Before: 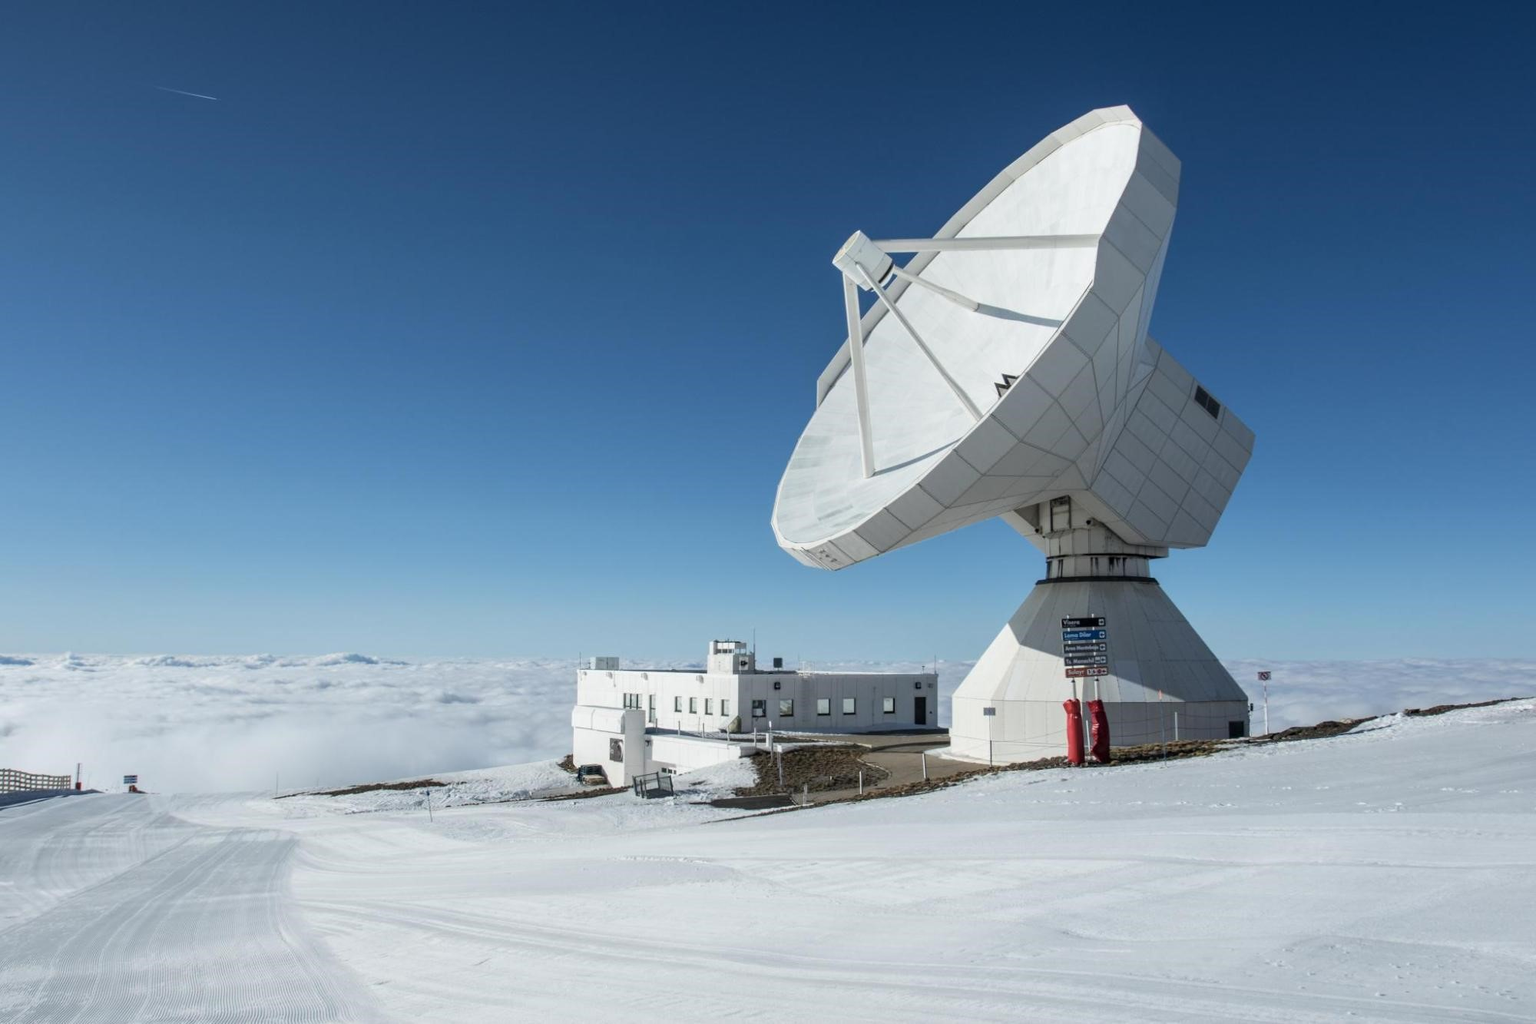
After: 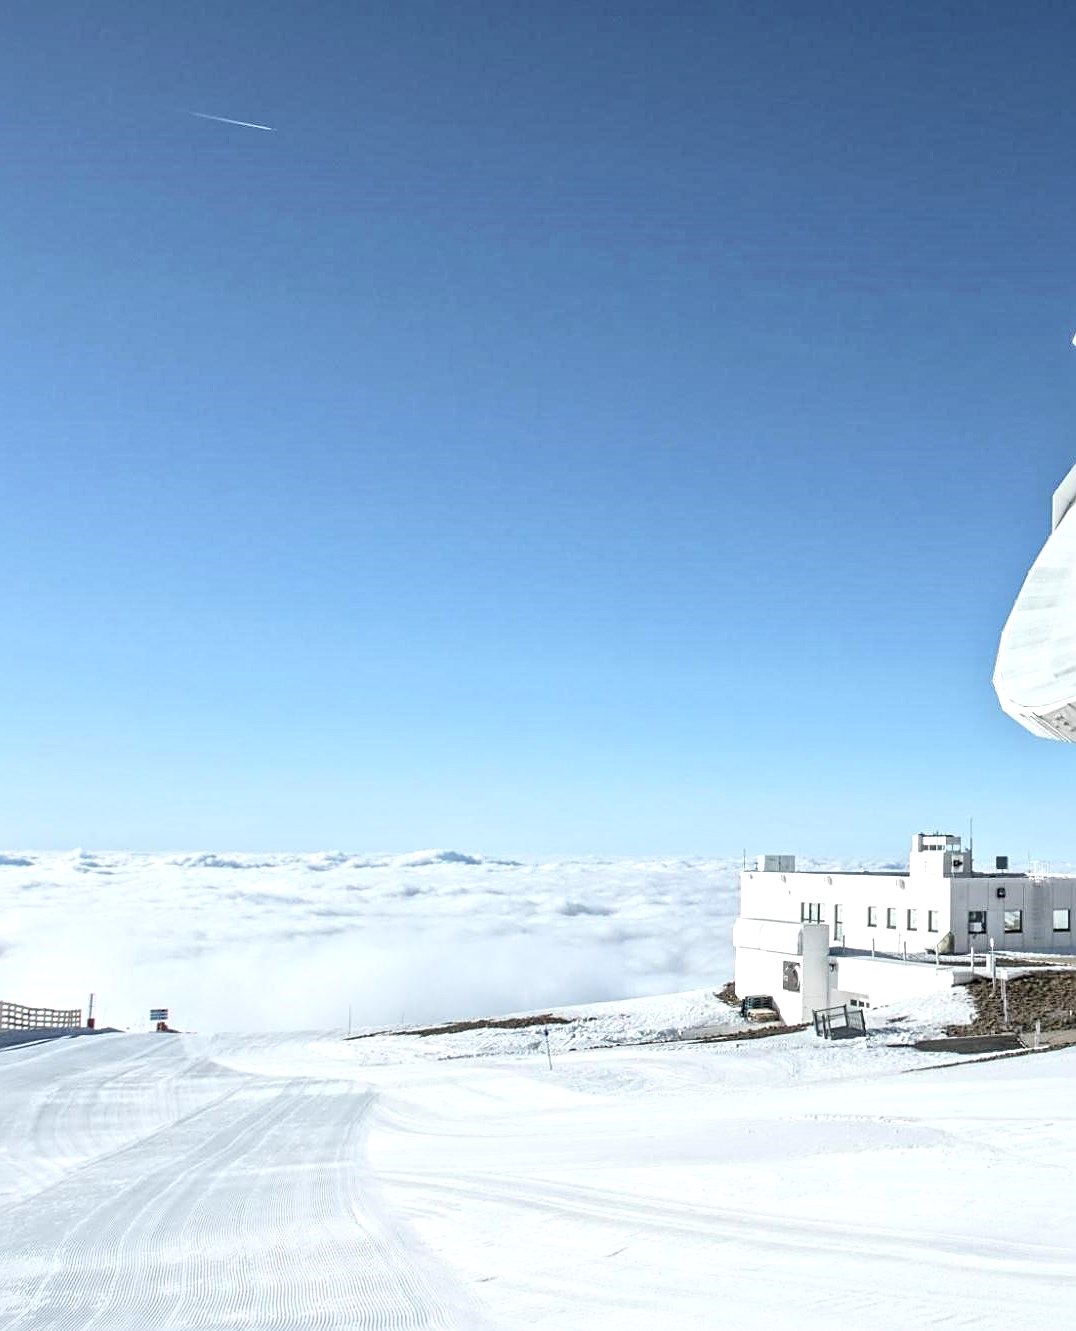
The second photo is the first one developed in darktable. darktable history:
sharpen: on, module defaults
crop: left 0.587%, right 45.588%, bottom 0.086%
local contrast: mode bilateral grid, contrast 20, coarseness 19, detail 163%, midtone range 0.2
exposure: exposure 0.485 EV, compensate highlight preservation false
color balance rgb: perceptual saturation grading › global saturation -1%
contrast brightness saturation: contrast 0.14, brightness 0.21
